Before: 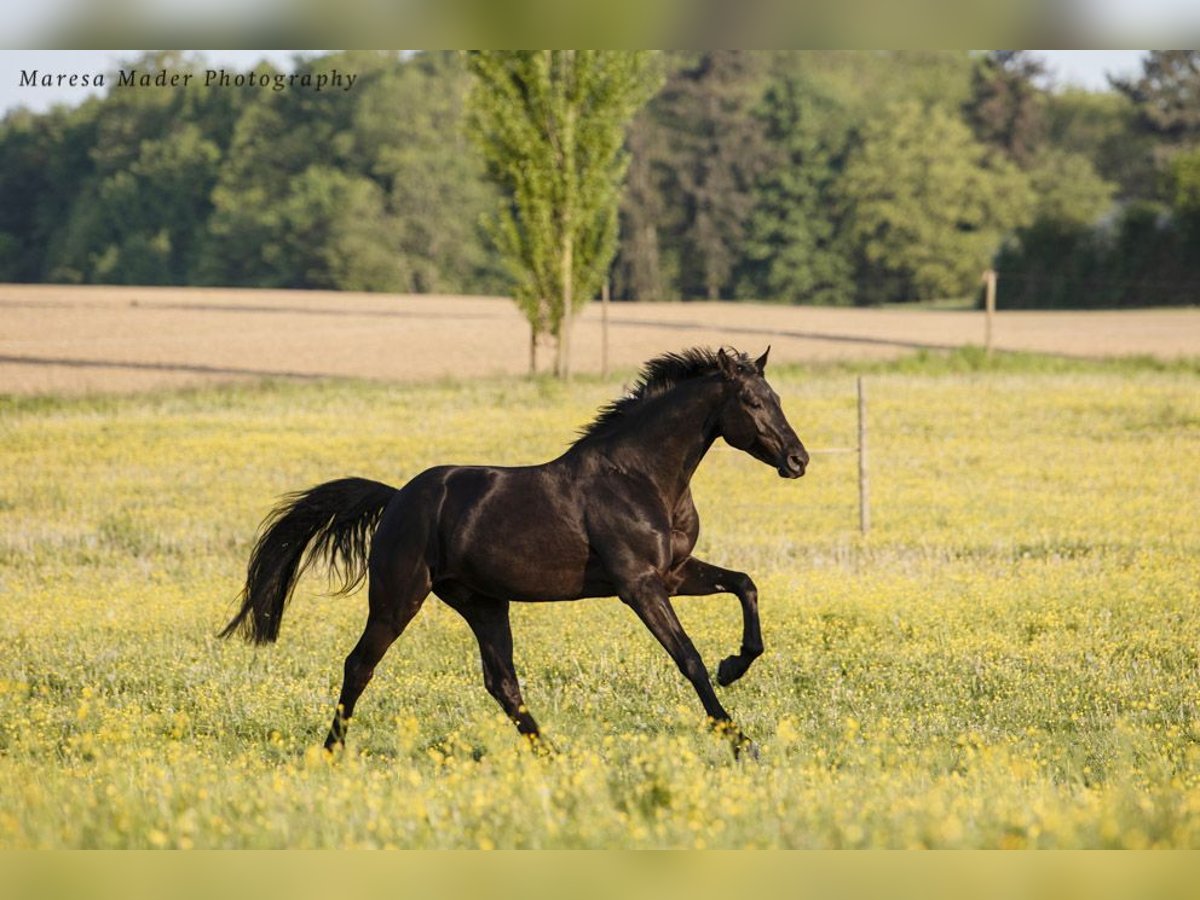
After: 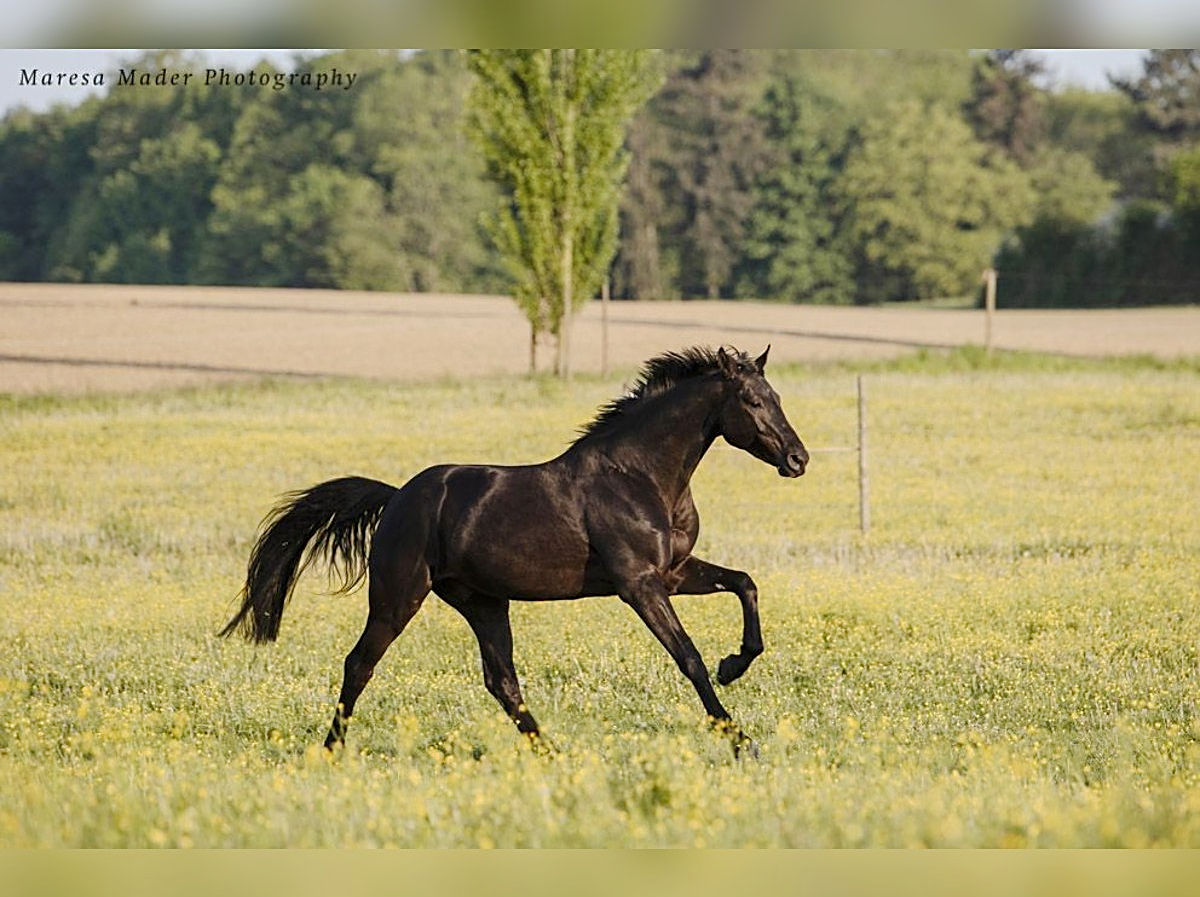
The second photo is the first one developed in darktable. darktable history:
sharpen: on, module defaults
base curve: curves: ch0 [(0, 0) (0.235, 0.266) (0.503, 0.496) (0.786, 0.72) (1, 1)], preserve colors none
crop: top 0.136%, bottom 0.132%
